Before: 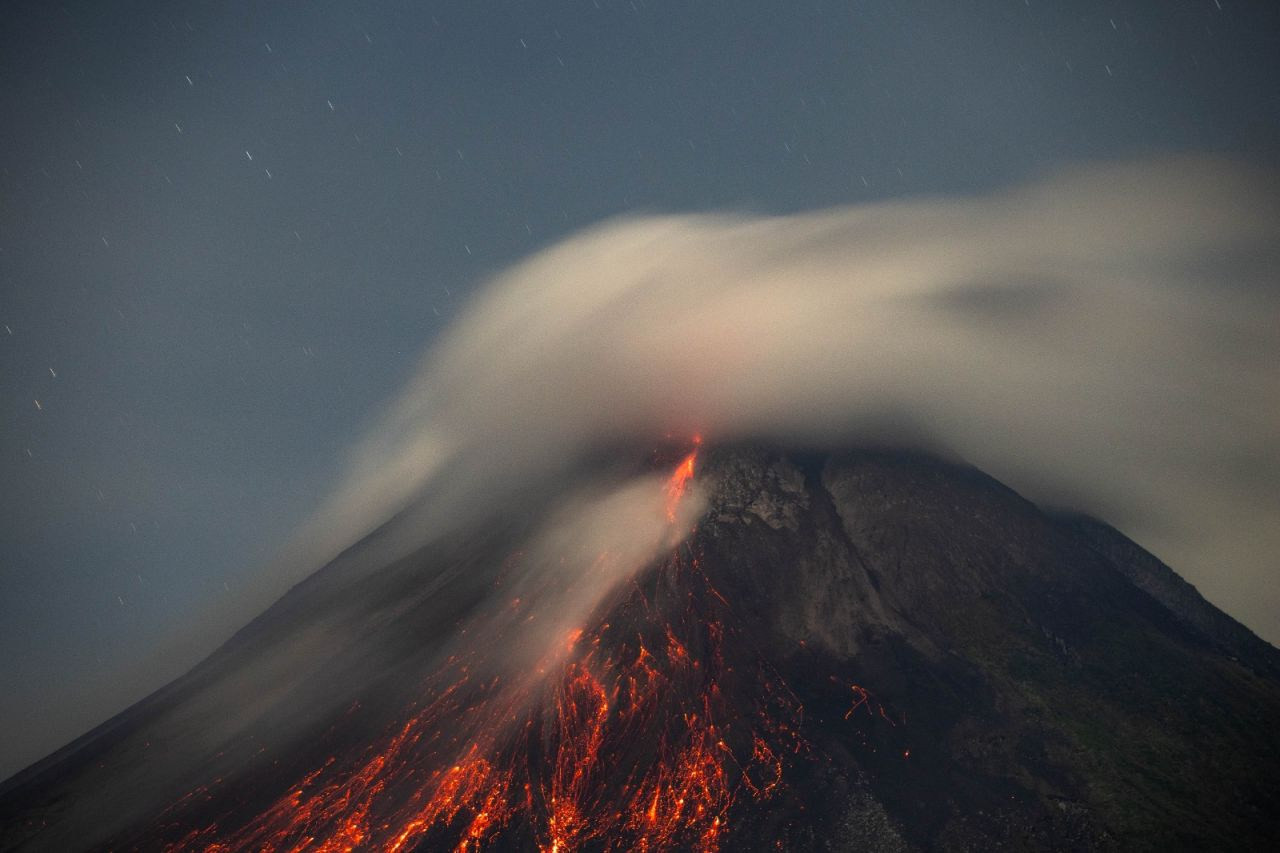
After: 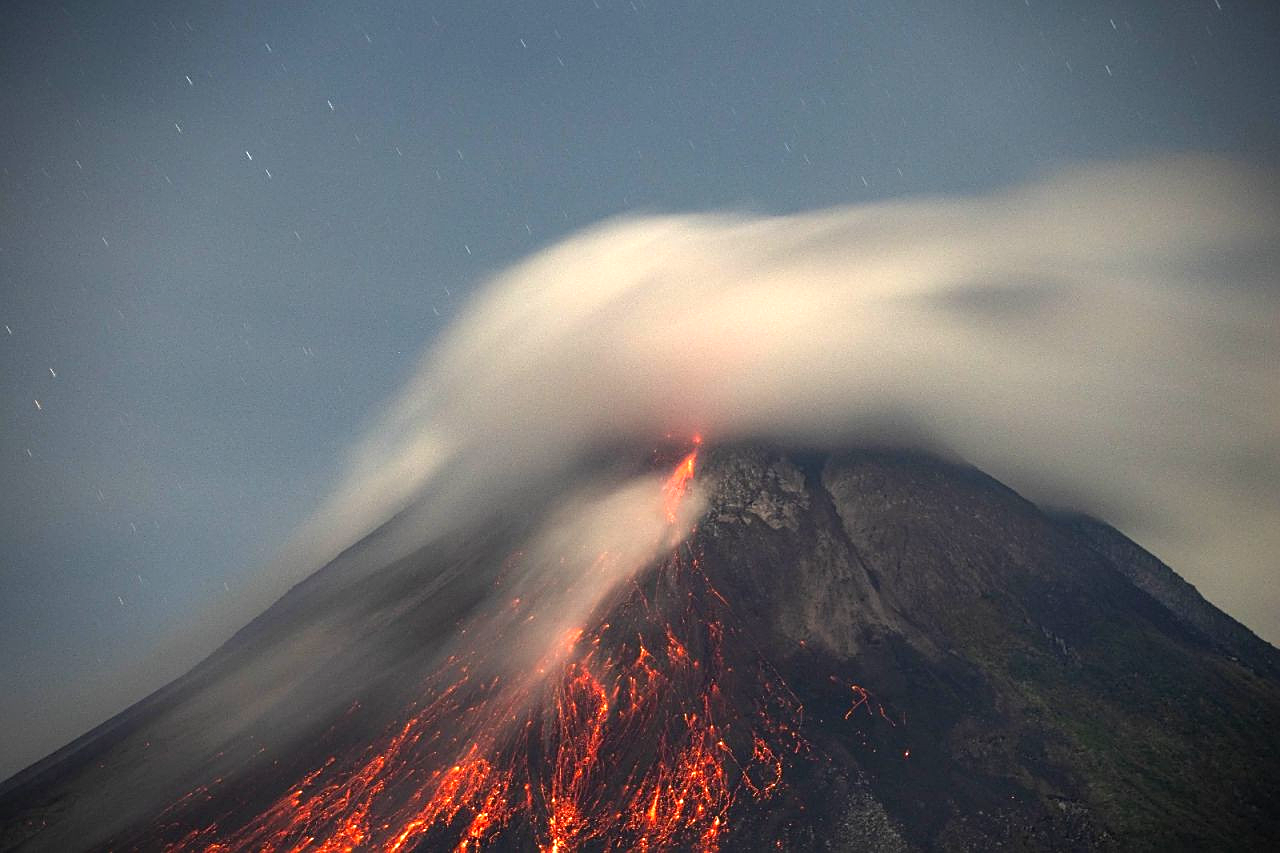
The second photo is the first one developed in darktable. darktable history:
sharpen: on, module defaults
exposure: exposure 0.921 EV, compensate highlight preservation false
